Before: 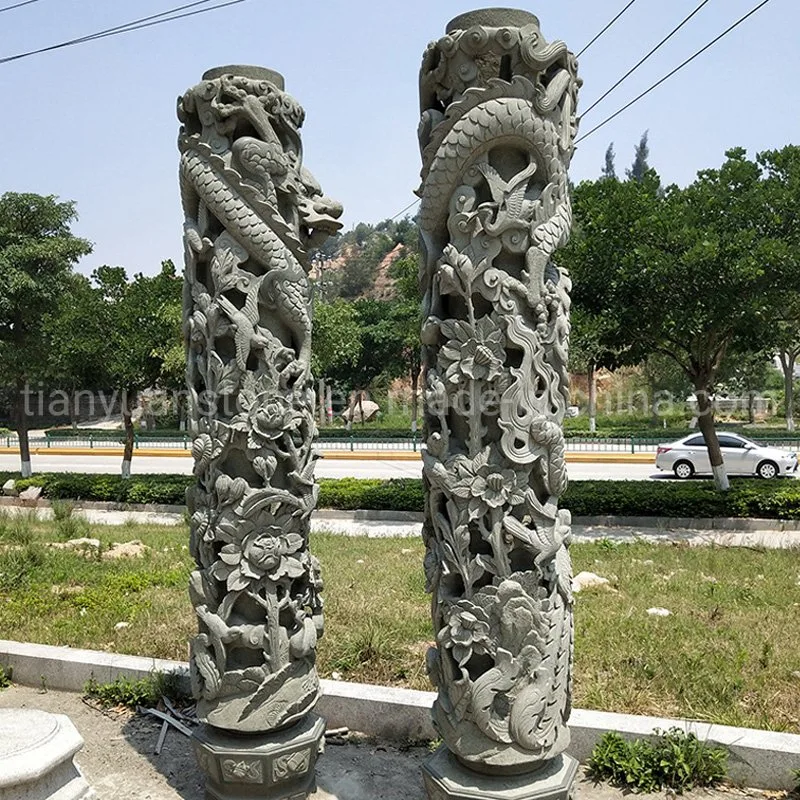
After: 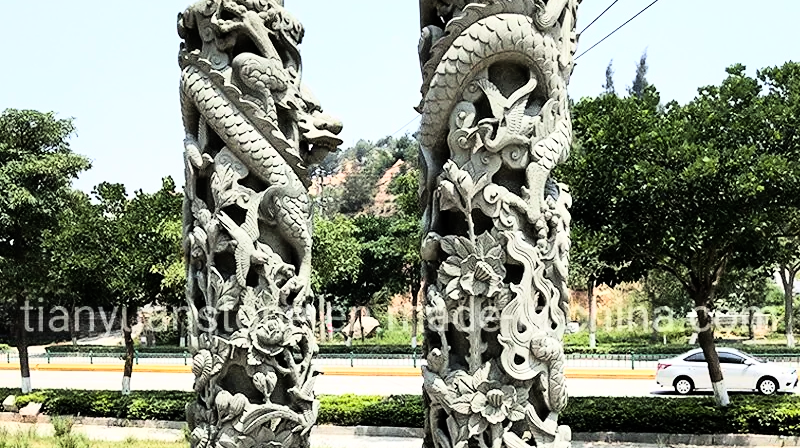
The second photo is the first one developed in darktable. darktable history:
crop and rotate: top 10.605%, bottom 33.274%
rgb curve: curves: ch0 [(0, 0) (0.21, 0.15) (0.24, 0.21) (0.5, 0.75) (0.75, 0.96) (0.89, 0.99) (1, 1)]; ch1 [(0, 0.02) (0.21, 0.13) (0.25, 0.2) (0.5, 0.67) (0.75, 0.9) (0.89, 0.97) (1, 1)]; ch2 [(0, 0.02) (0.21, 0.13) (0.25, 0.2) (0.5, 0.67) (0.75, 0.9) (0.89, 0.97) (1, 1)], compensate middle gray true
